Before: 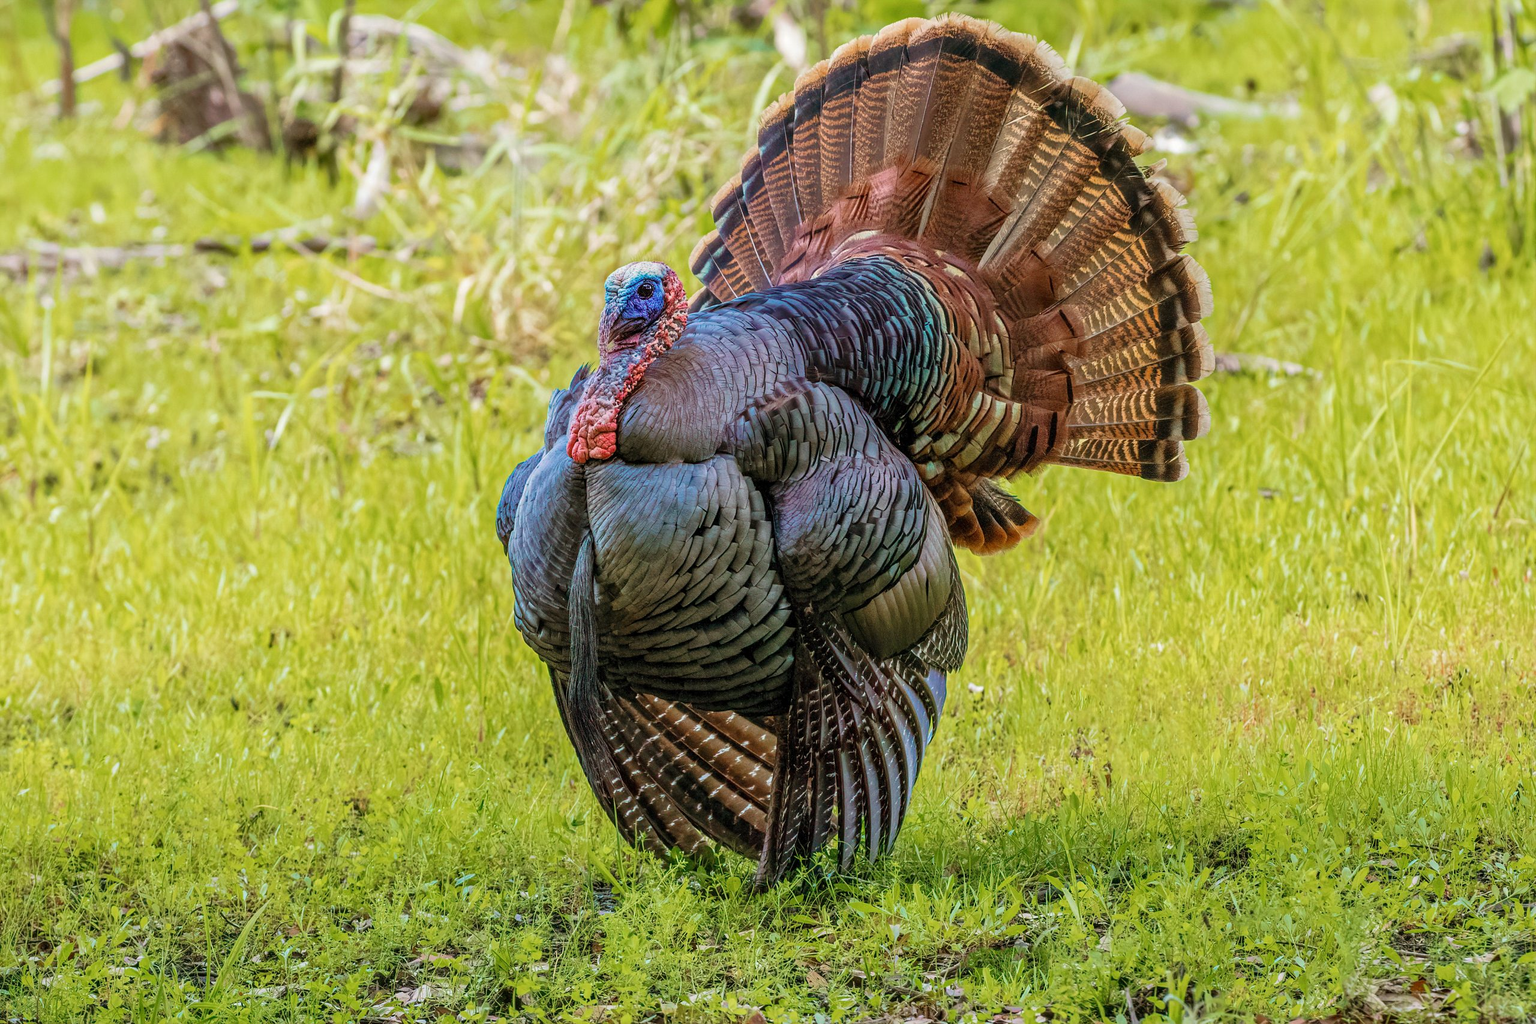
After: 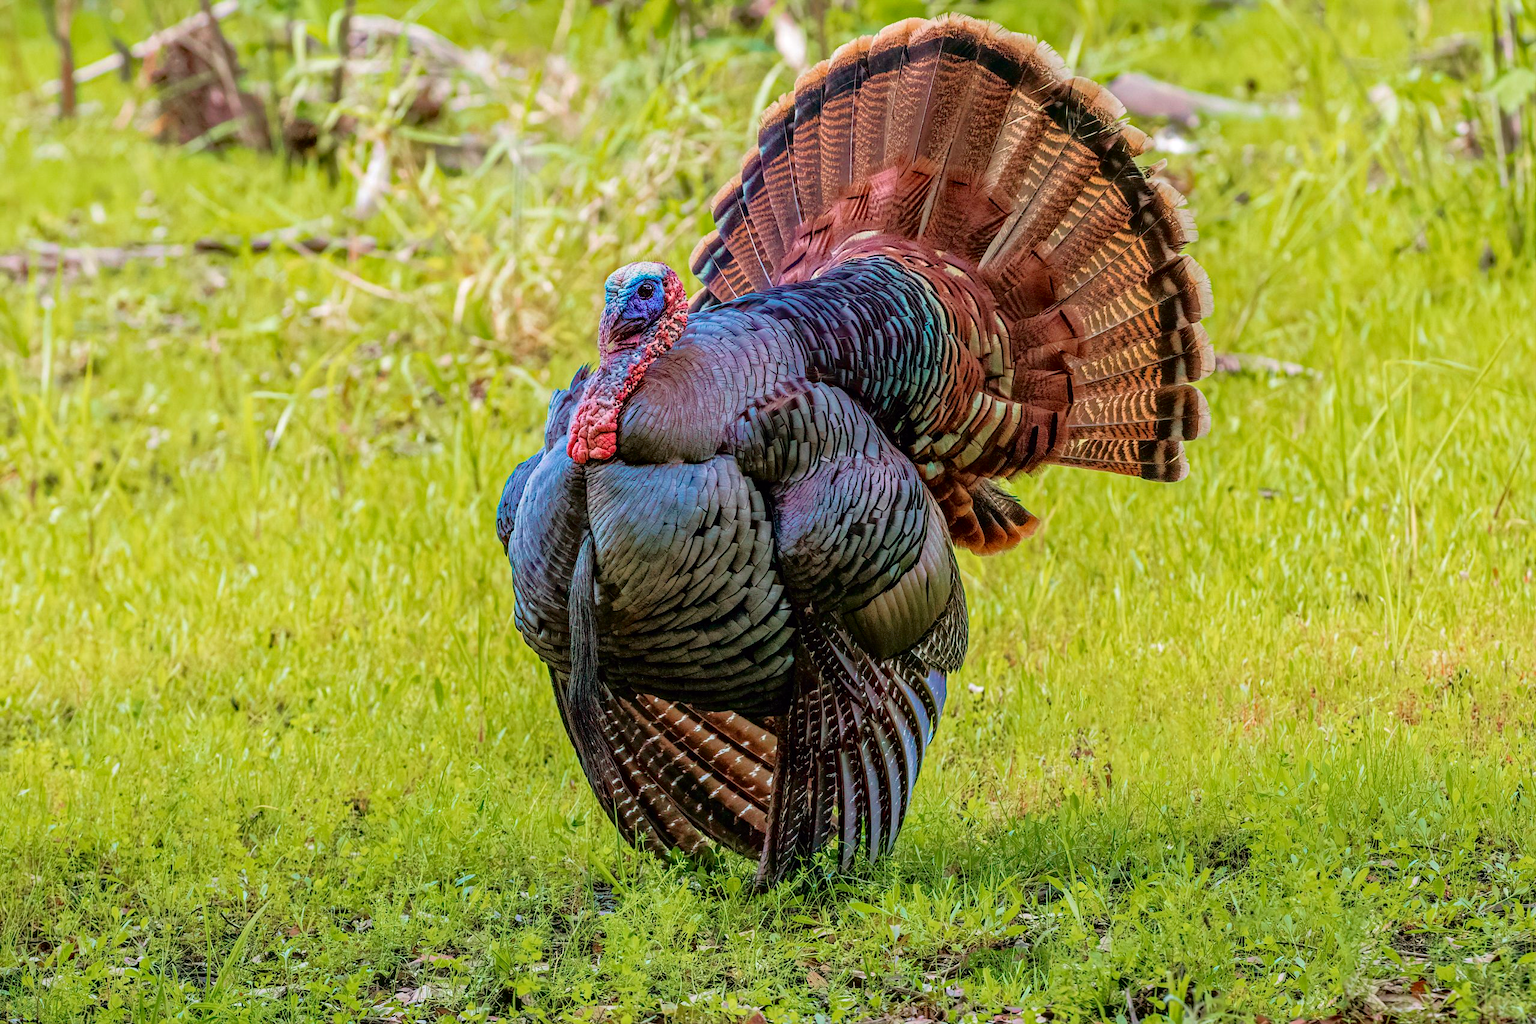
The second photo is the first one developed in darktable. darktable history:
haze removal: strength 0.236, distance 0.257, adaptive false
tone curve: curves: ch0 [(0, 0) (0.126, 0.061) (0.362, 0.382) (0.498, 0.498) (0.706, 0.712) (1, 1)]; ch1 [(0, 0) (0.5, 0.505) (0.55, 0.578) (1, 1)]; ch2 [(0, 0) (0.44, 0.424) (0.489, 0.483) (0.537, 0.538) (1, 1)], color space Lab, independent channels, preserve colors none
